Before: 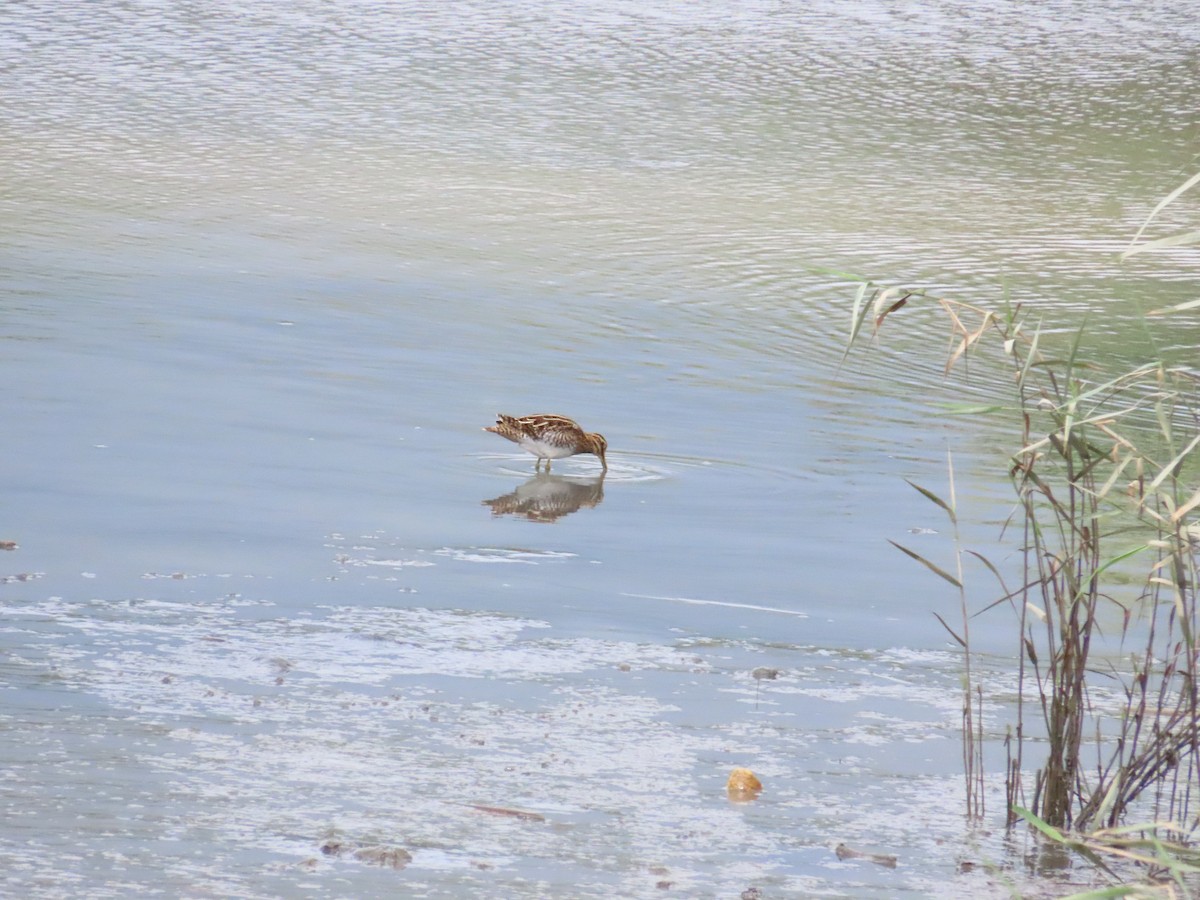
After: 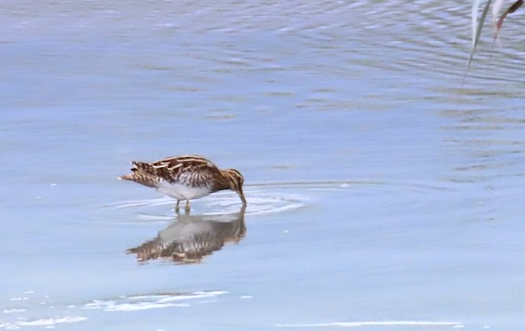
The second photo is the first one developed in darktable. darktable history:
crop: left 31.751%, top 32.172%, right 27.8%, bottom 35.83%
rotate and perspective: rotation -6.83°, automatic cropping off
graduated density: hue 238.83°, saturation 50%
tone equalizer: -8 EV -0.417 EV, -7 EV -0.389 EV, -6 EV -0.333 EV, -5 EV -0.222 EV, -3 EV 0.222 EV, -2 EV 0.333 EV, -1 EV 0.389 EV, +0 EV 0.417 EV, edges refinement/feathering 500, mask exposure compensation -1.57 EV, preserve details no
contrast brightness saturation: contrast 0.15, brightness -0.01, saturation 0.1
